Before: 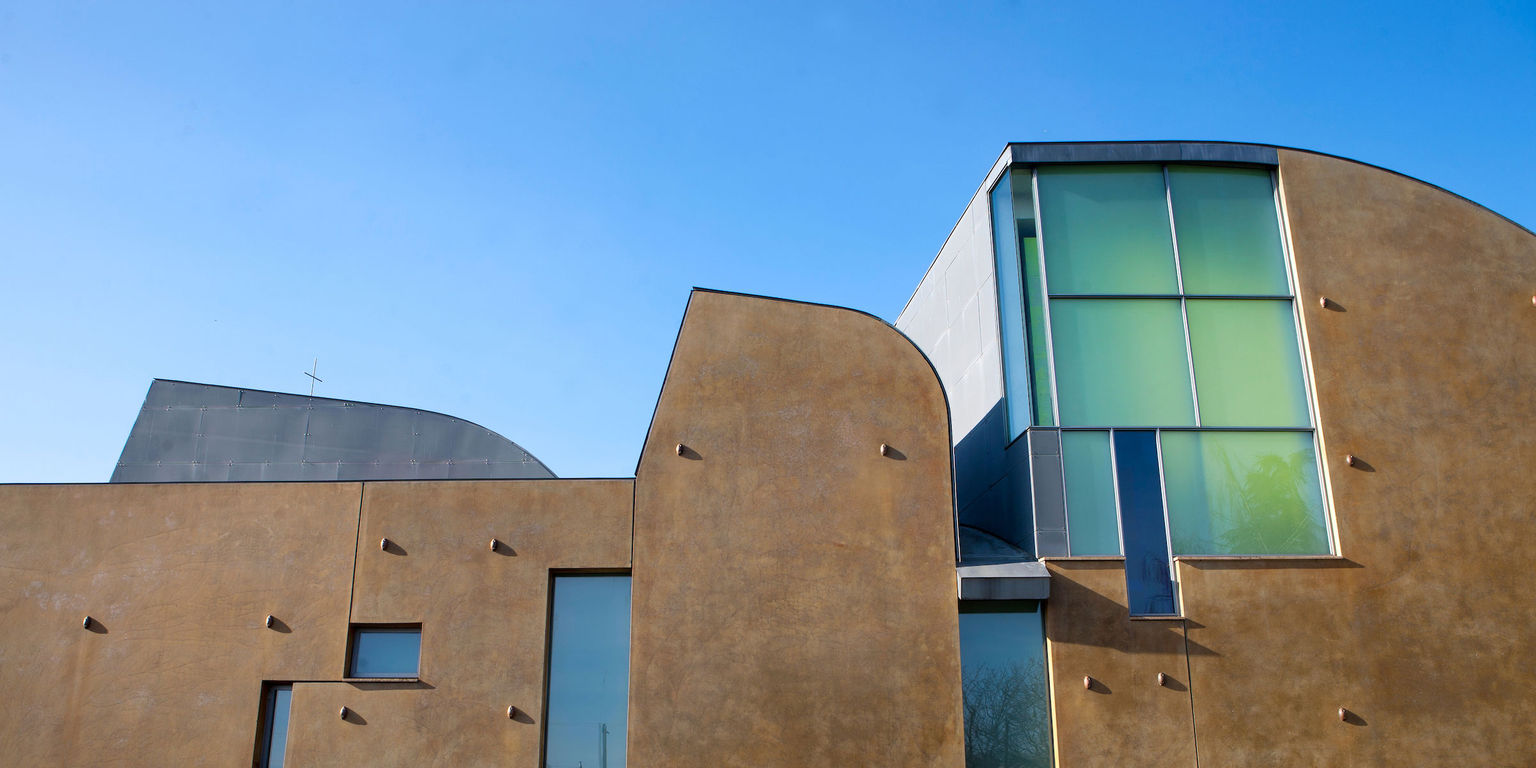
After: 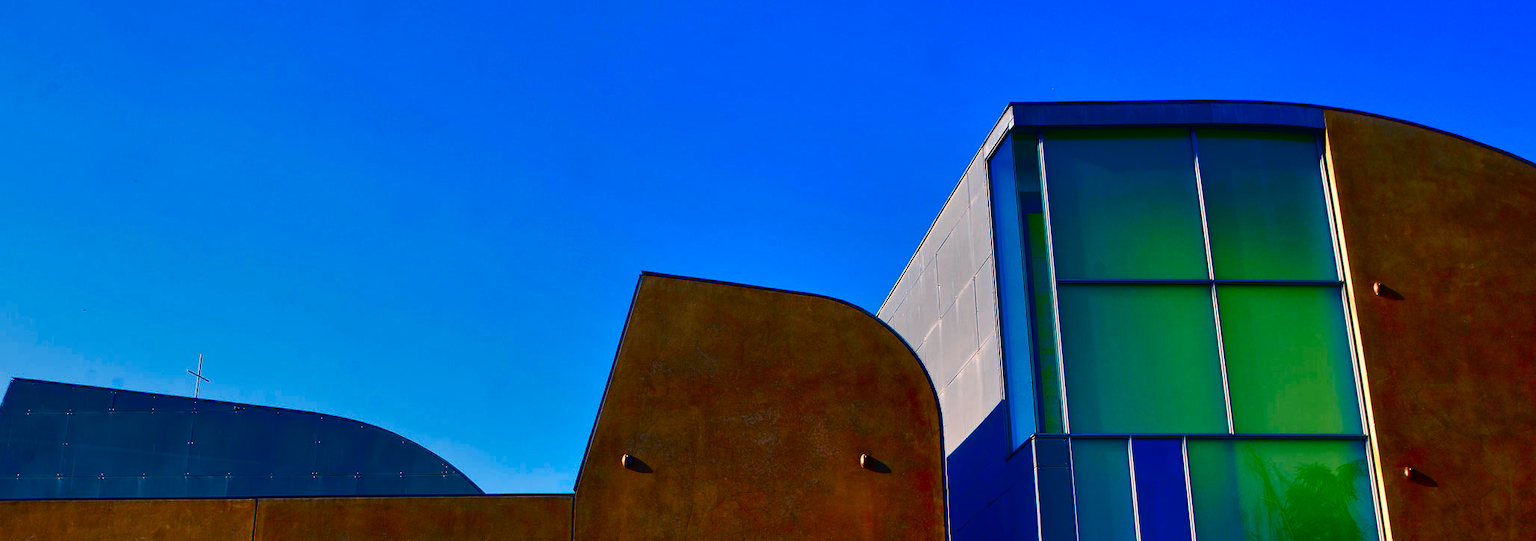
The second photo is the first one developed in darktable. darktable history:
shadows and highlights: soften with gaussian
contrast brightness saturation: brightness -1, saturation 1
crop and rotate: left 9.345%, top 7.22%, right 4.982%, bottom 32.331%
color correction: highlights a* 10.32, highlights b* 14.66, shadows a* -9.59, shadows b* -15.02
